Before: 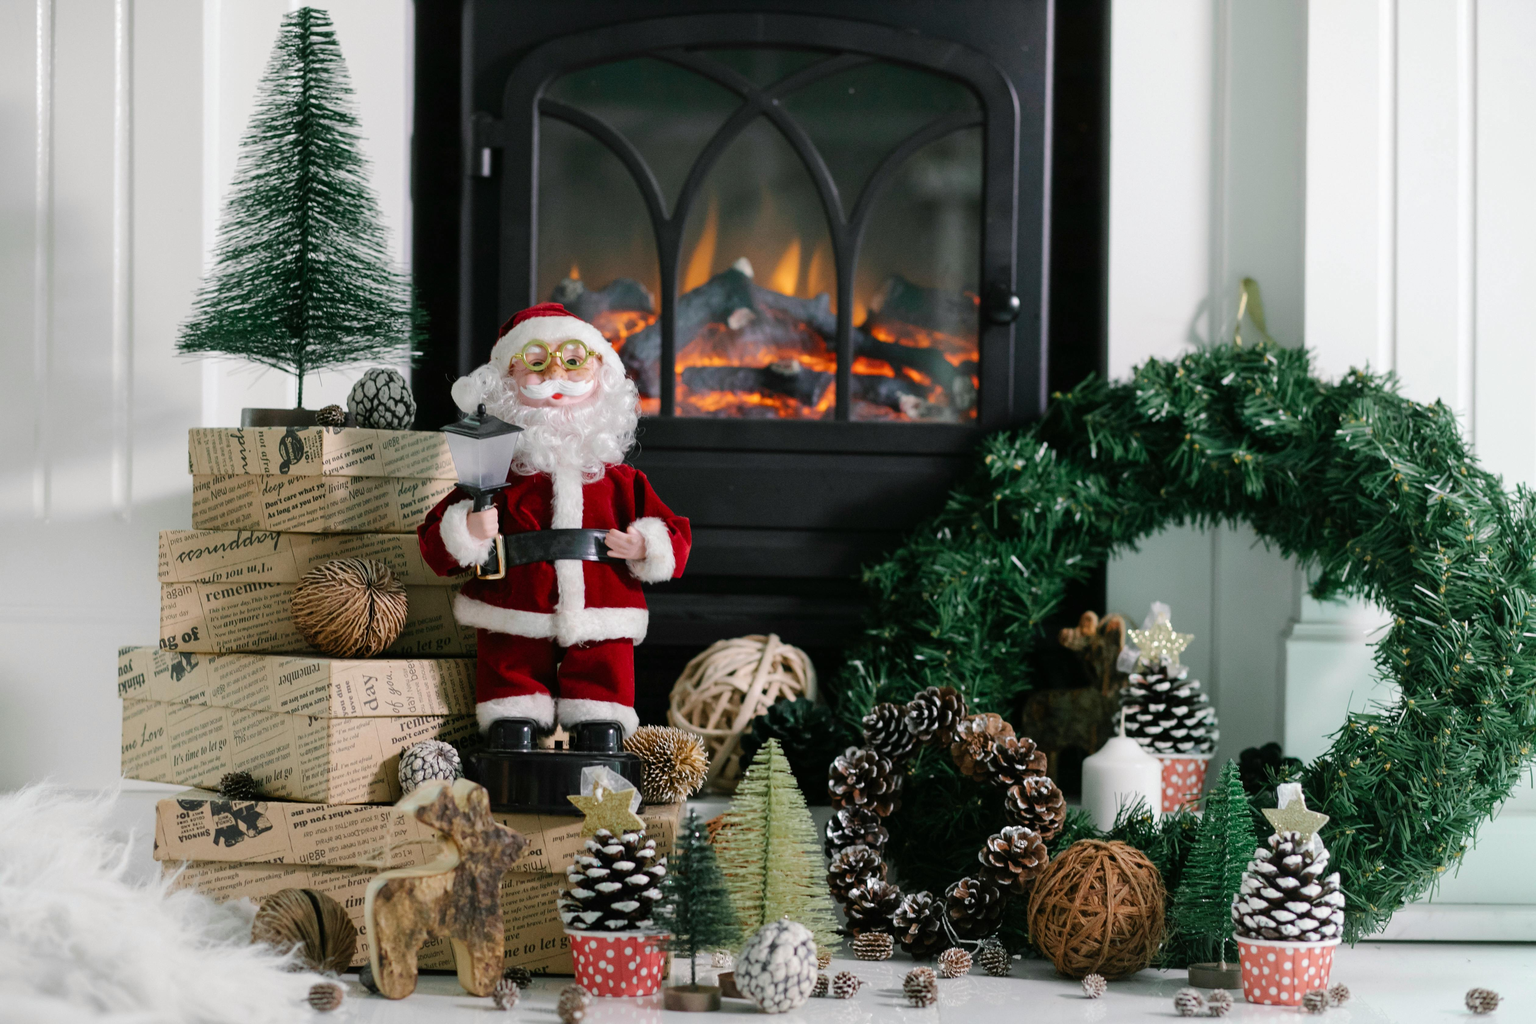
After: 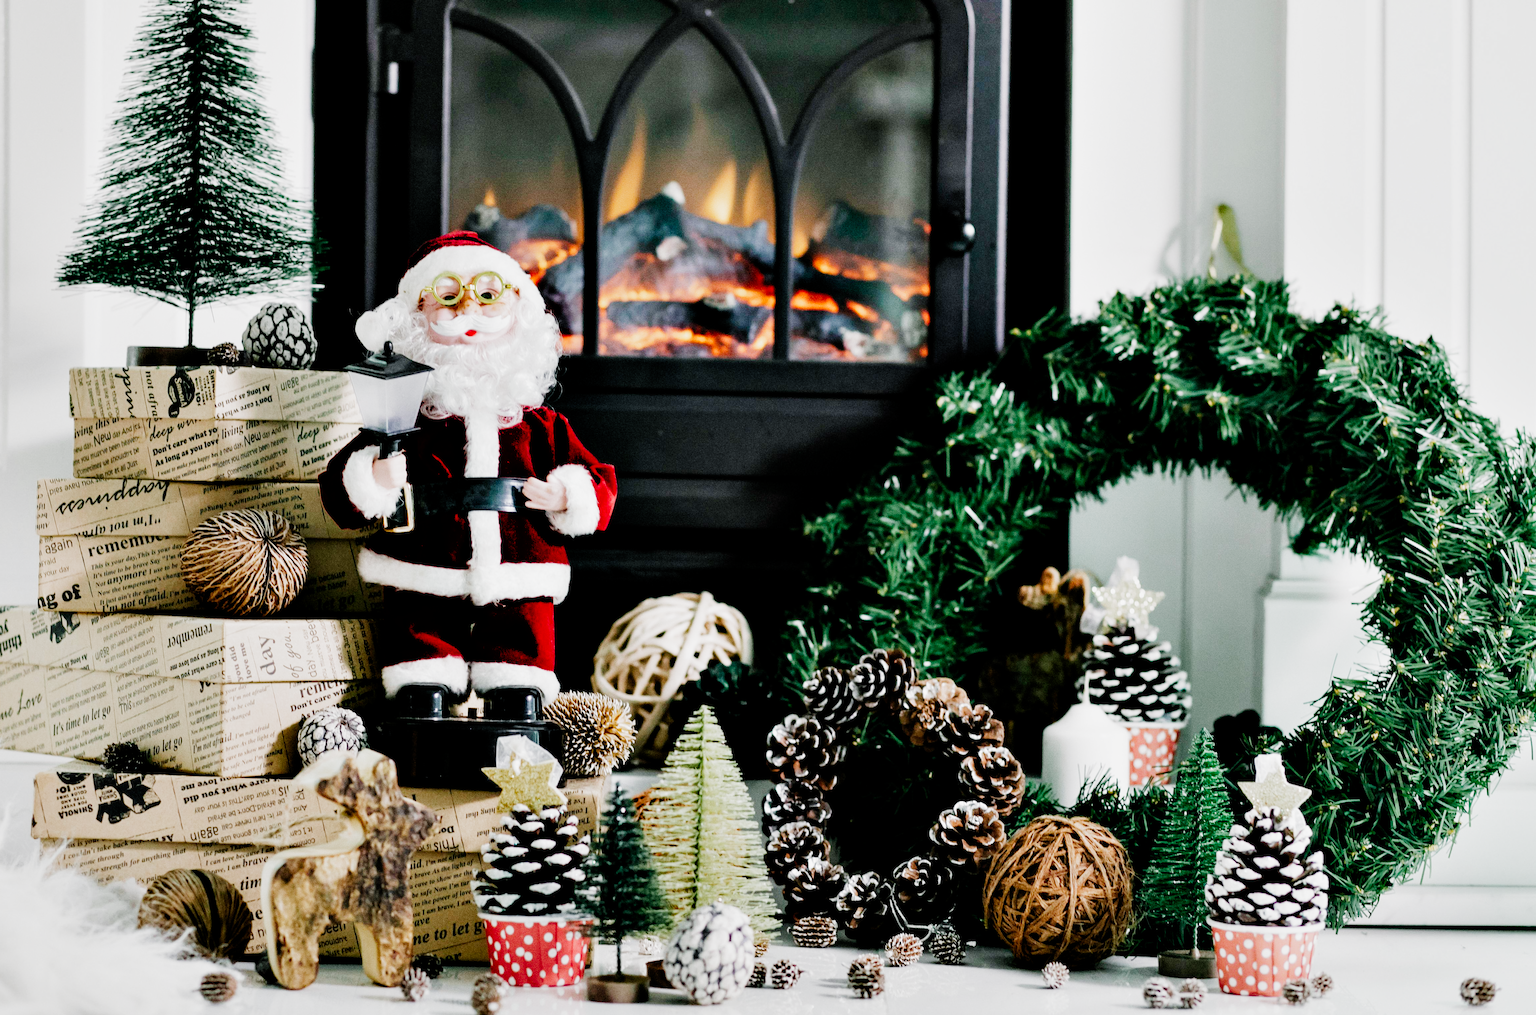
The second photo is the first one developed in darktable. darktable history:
tone curve: curves: ch0 [(0, 0) (0.071, 0.058) (0.266, 0.268) (0.498, 0.542) (0.766, 0.807) (1, 0.983)]; ch1 [(0, 0) (0.346, 0.307) (0.408, 0.387) (0.463, 0.465) (0.482, 0.493) (0.502, 0.499) (0.517, 0.505) (0.55, 0.554) (0.597, 0.61) (0.651, 0.698) (1, 1)]; ch2 [(0, 0) (0.346, 0.34) (0.434, 0.46) (0.485, 0.494) (0.5, 0.498) (0.509, 0.517) (0.526, 0.539) (0.583, 0.603) (0.625, 0.659) (1, 1)], preserve colors none
exposure: black level correction 0, exposure 0.696 EV, compensate highlight preservation false
crop and rotate: left 8.156%, top 8.891%
contrast equalizer: y [[0.6 ×6], [0.55 ×6], [0 ×6], [0 ×6], [0 ×6]]
filmic rgb: black relative exposure -7.65 EV, white relative exposure 4.56 EV, hardness 3.61, preserve chrominance no, color science v4 (2020), contrast in shadows soft
